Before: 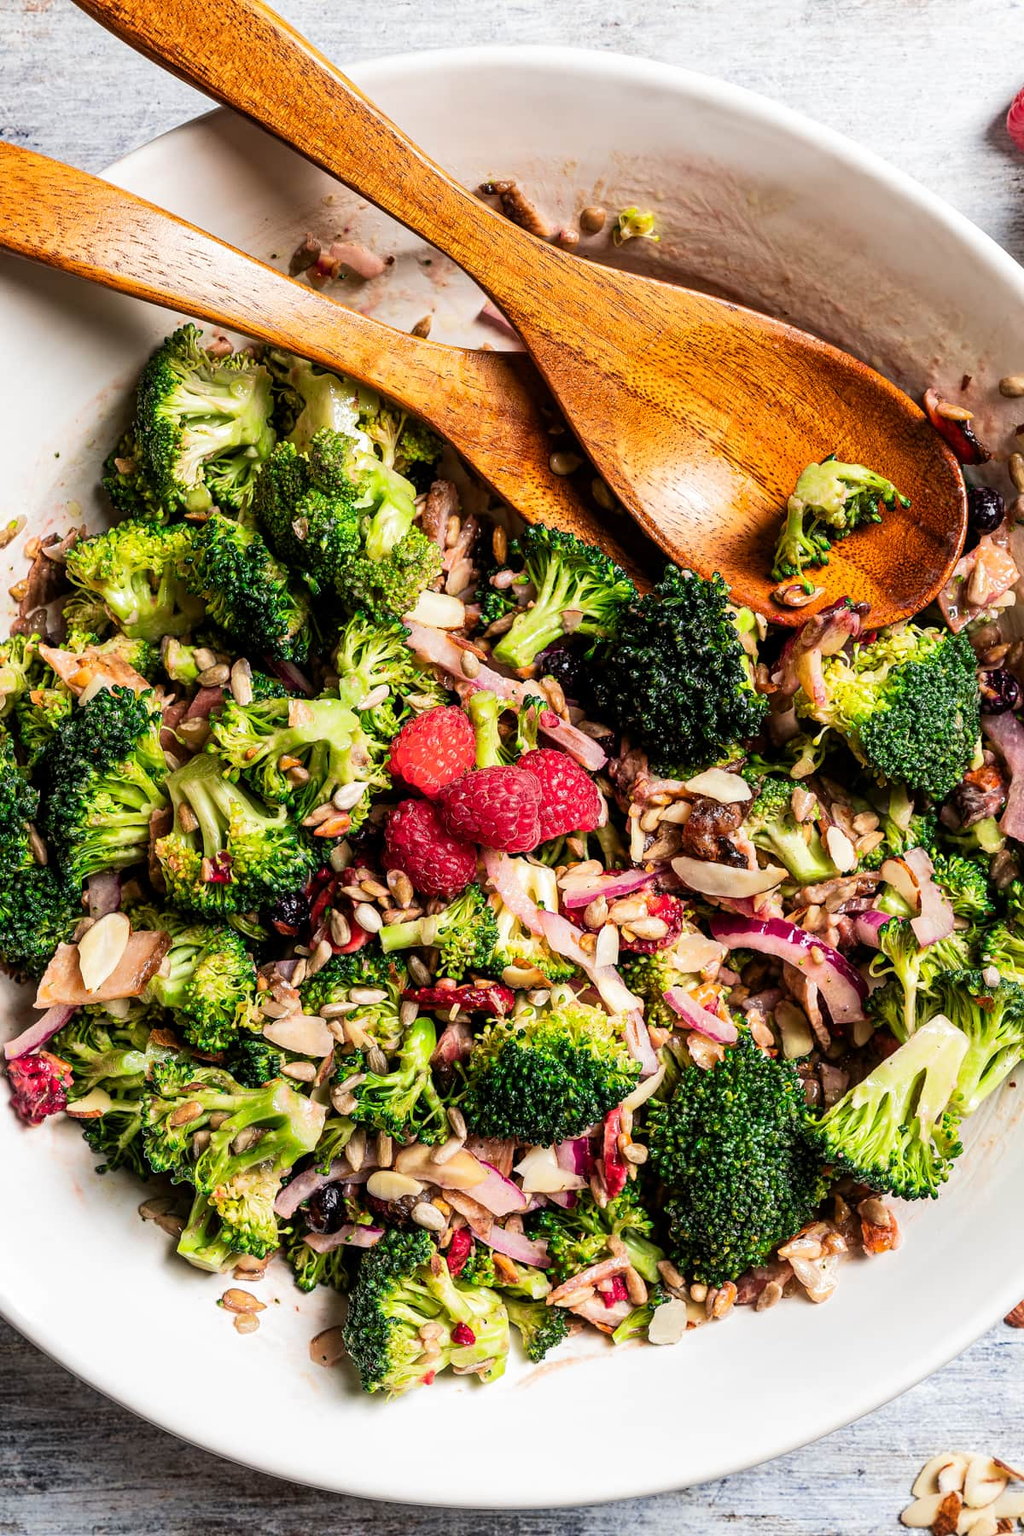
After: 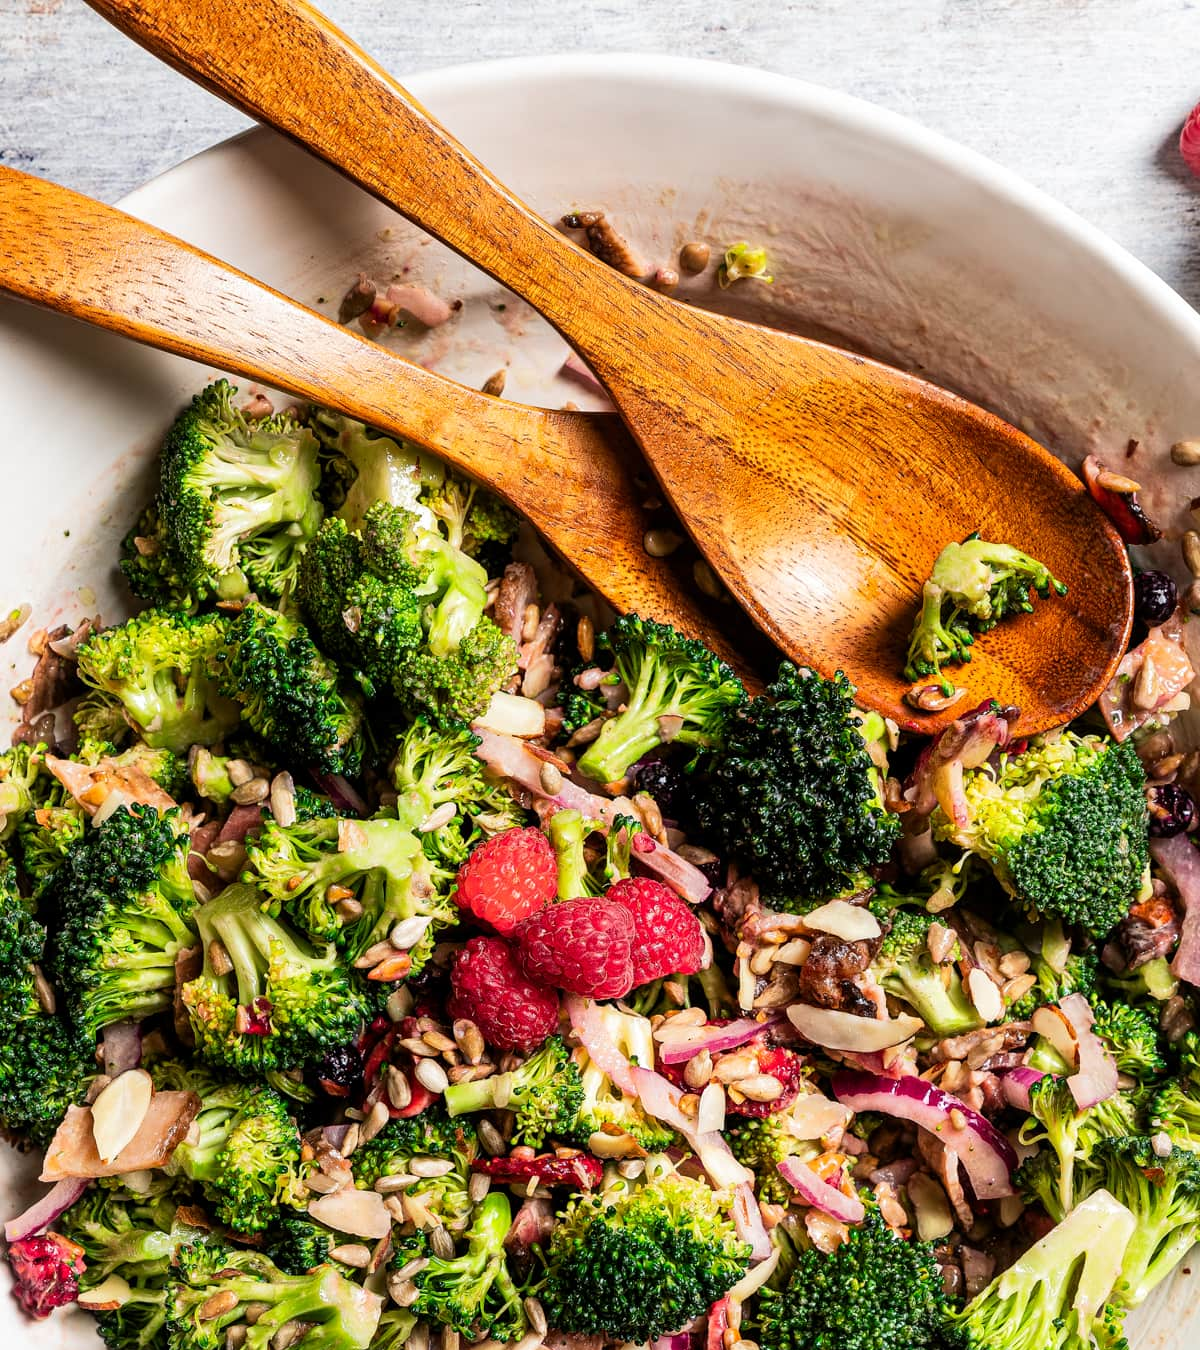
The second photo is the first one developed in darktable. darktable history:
crop: bottom 24.983%
